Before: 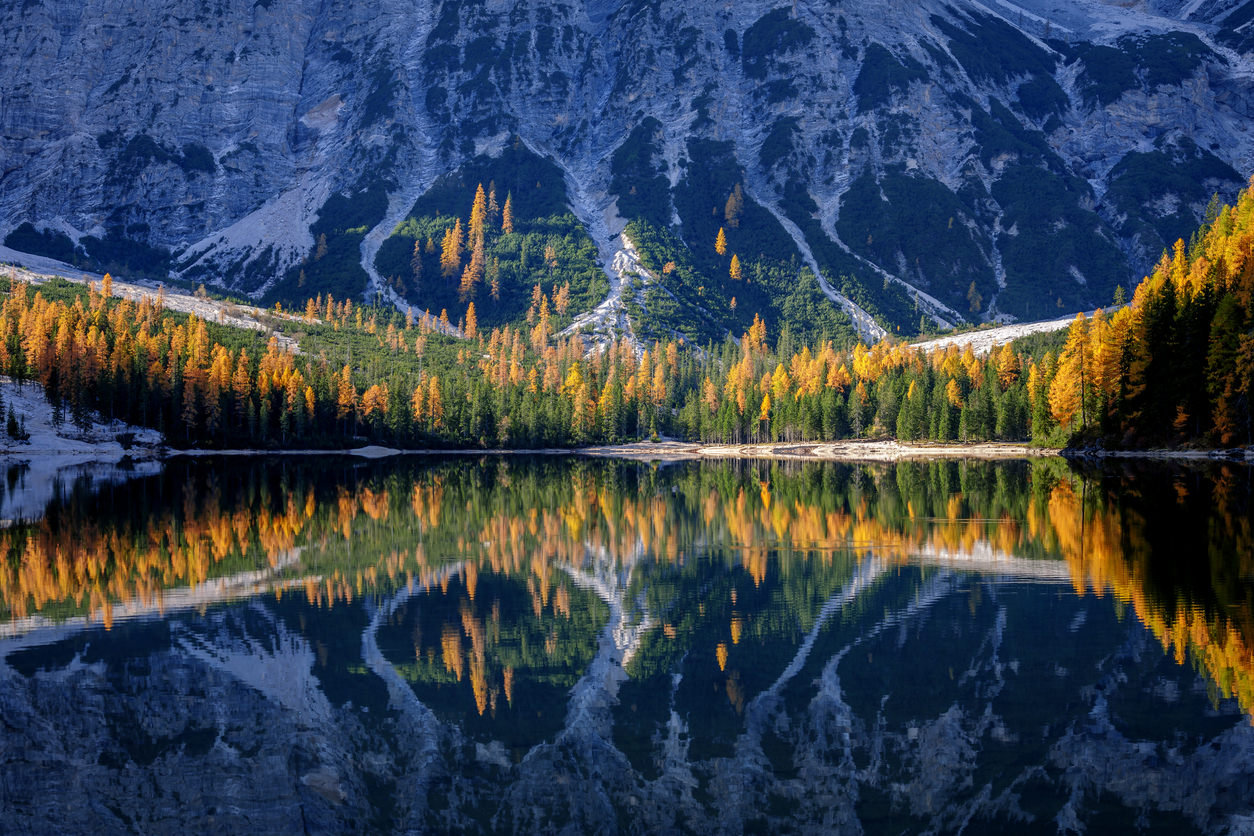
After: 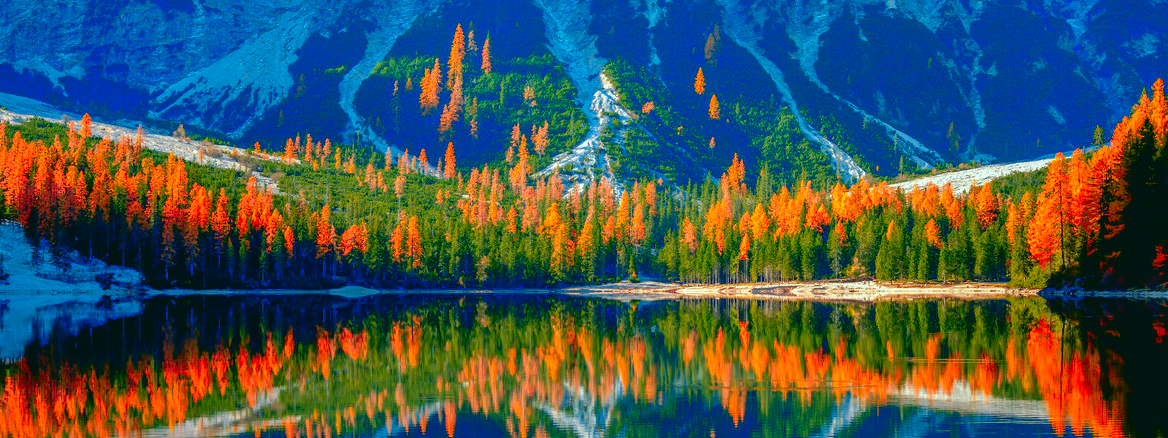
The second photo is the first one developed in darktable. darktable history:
white balance: emerald 1
crop: left 1.744%, top 19.225%, right 5.069%, bottom 28.357%
shadows and highlights: shadows 32, highlights -32, soften with gaussian
color zones: curves: ch1 [(0.235, 0.558) (0.75, 0.5)]; ch2 [(0.25, 0.462) (0.749, 0.457)], mix 40.67%
velvia: on, module defaults
tone curve: curves: ch0 [(0, 0.042) (0.129, 0.18) (0.501, 0.497) (1, 1)], color space Lab, linked channels, preserve colors none
color correction: highlights a* -7.33, highlights b* 1.26, shadows a* -3.55, saturation 1.4
